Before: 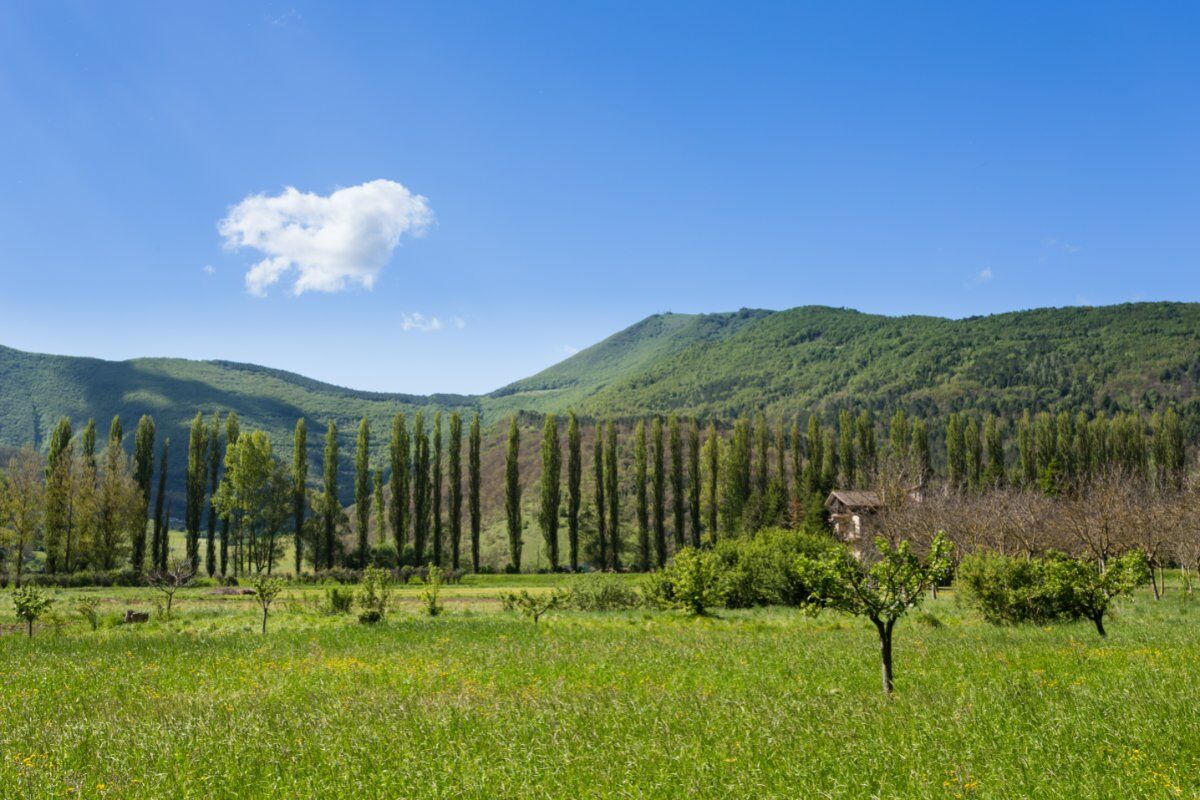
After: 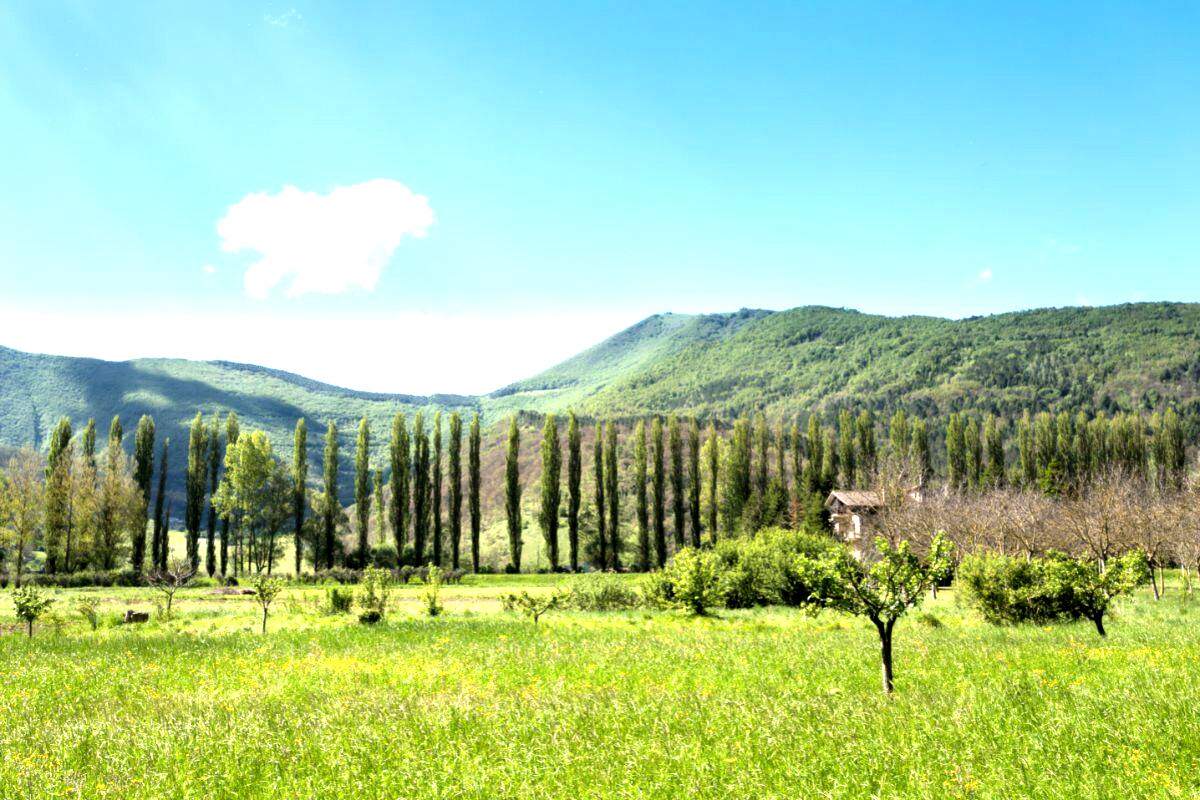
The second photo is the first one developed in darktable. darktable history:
tone equalizer: -8 EV -0.751 EV, -7 EV -0.723 EV, -6 EV -0.603 EV, -5 EV -0.421 EV, -3 EV 0.399 EV, -2 EV 0.6 EV, -1 EV 0.687 EV, +0 EV 0.736 EV, mask exposure compensation -0.491 EV
contrast equalizer: octaves 7, y [[0.514, 0.573, 0.581, 0.508, 0.5, 0.5], [0.5 ×6], [0.5 ×6], [0 ×6], [0 ×6]]
exposure: black level correction 0, exposure 0.69 EV, compensate highlight preservation false
